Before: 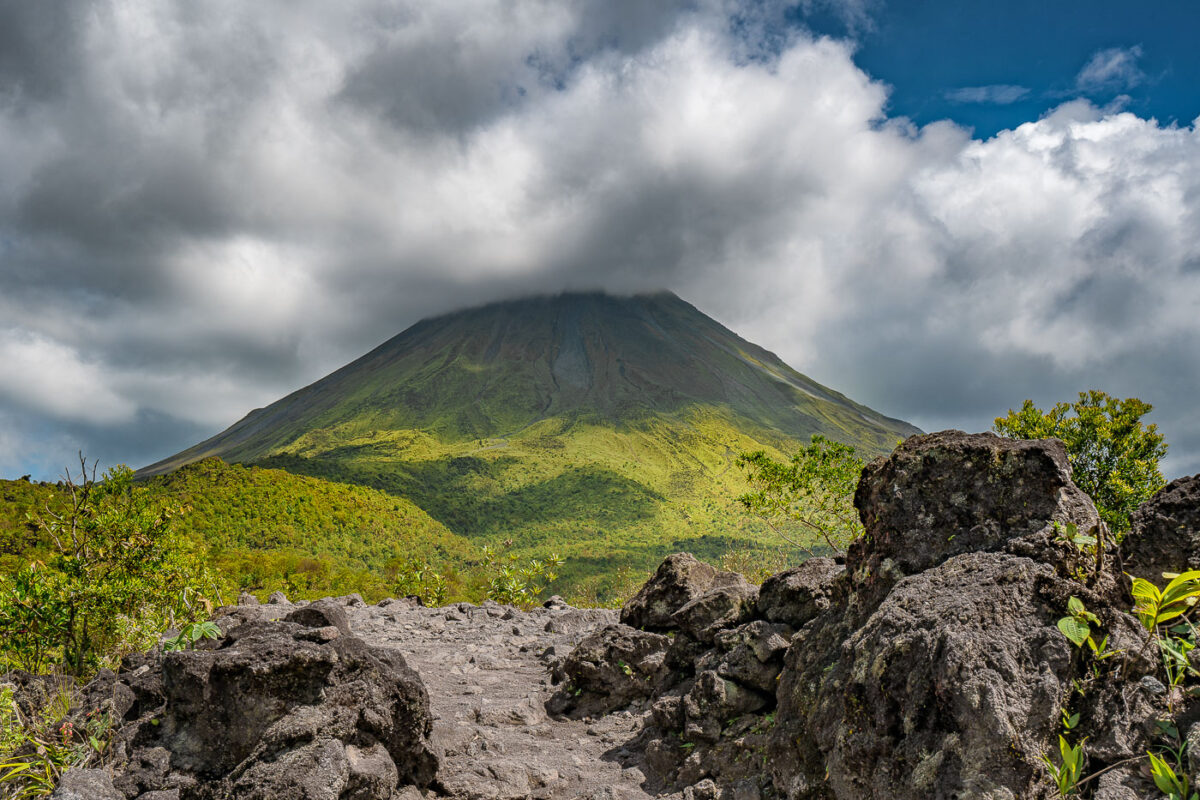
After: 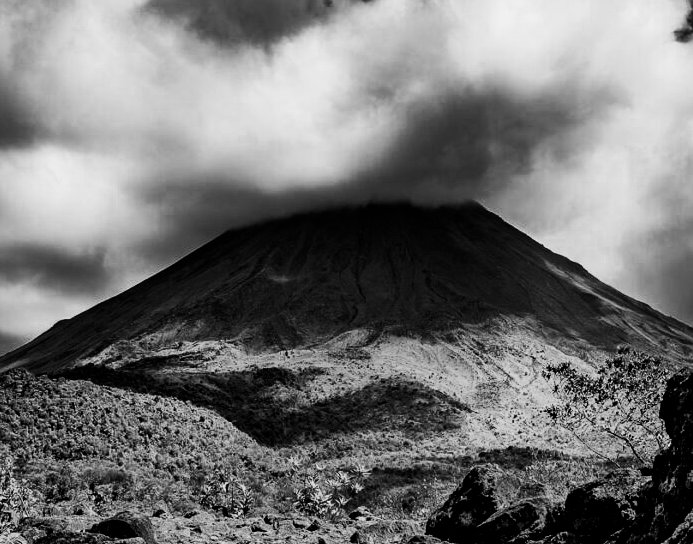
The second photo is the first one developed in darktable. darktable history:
contrast brightness saturation: contrast 0.242, brightness -0.239, saturation 0.145
crop: left 16.202%, top 11.209%, right 26.04%, bottom 20.783%
color correction: highlights a* 13.67, highlights b* 5.7, shadows a* -6.23, shadows b* -15.53, saturation 0.843
color zones: curves: ch0 [(0.002, 0.593) (0.143, 0.417) (0.285, 0.541) (0.455, 0.289) (0.608, 0.327) (0.727, 0.283) (0.869, 0.571) (1, 0.603)]; ch1 [(0, 0) (0.143, 0) (0.286, 0) (0.429, 0) (0.571, 0) (0.714, 0) (0.857, 0)], mix 100.52%
filmic rgb: black relative exposure -3.73 EV, white relative exposure 2.74 EV, dynamic range scaling -5.62%, hardness 3.04, add noise in highlights 0.001, preserve chrominance no, color science v3 (2019), use custom middle-gray values true, contrast in highlights soft
